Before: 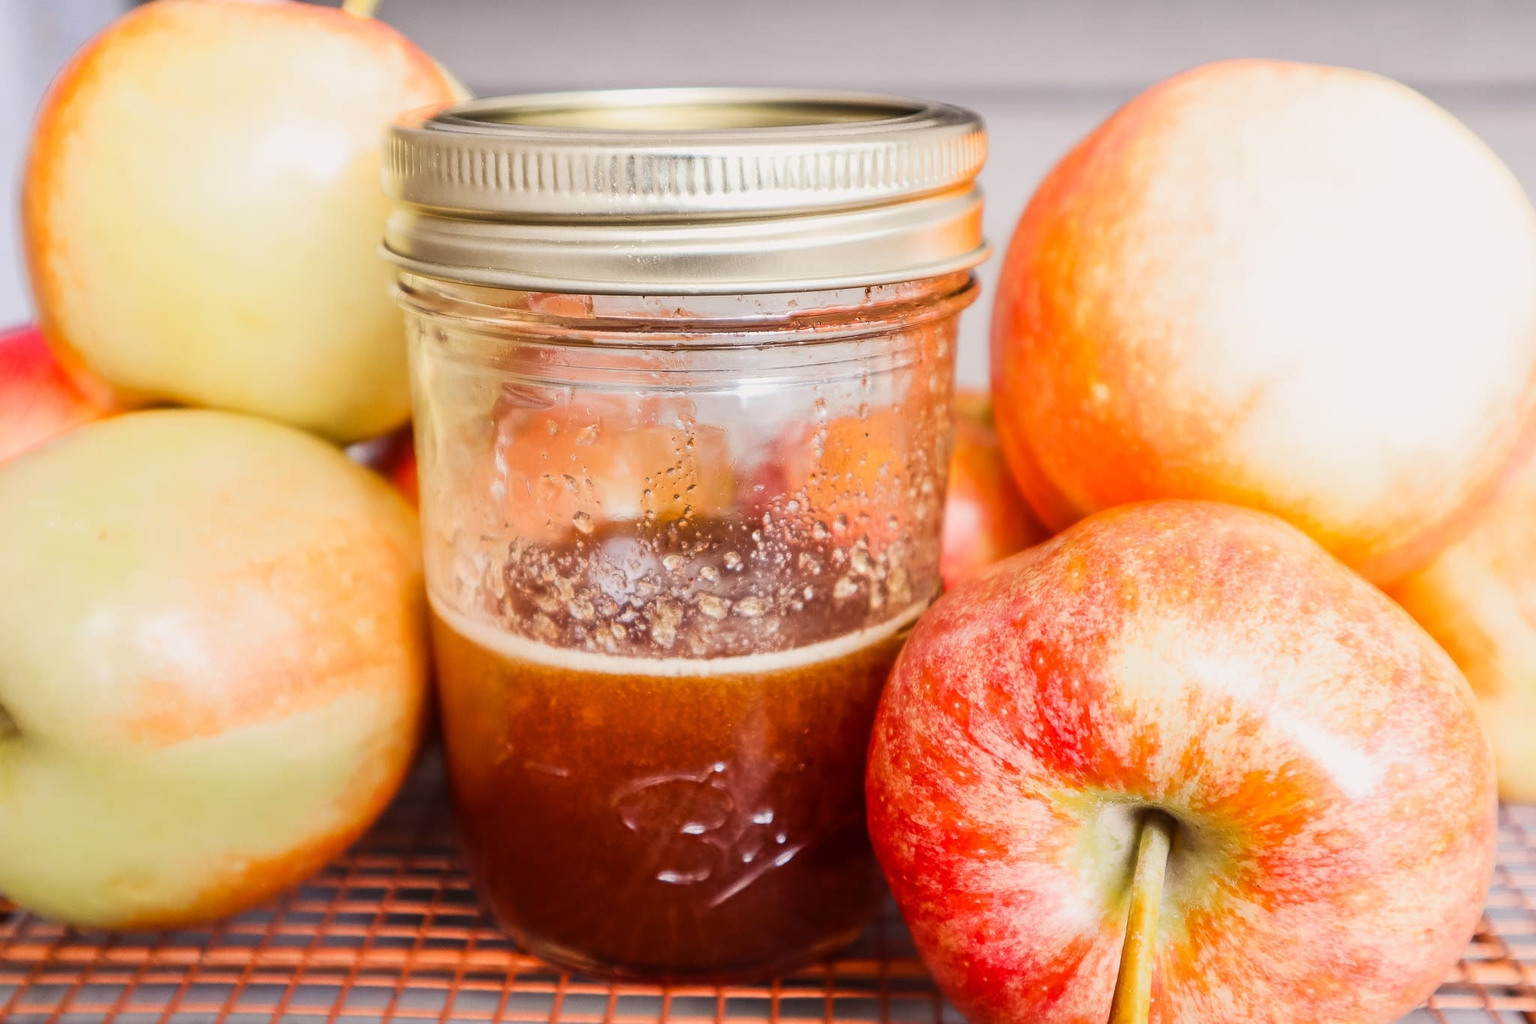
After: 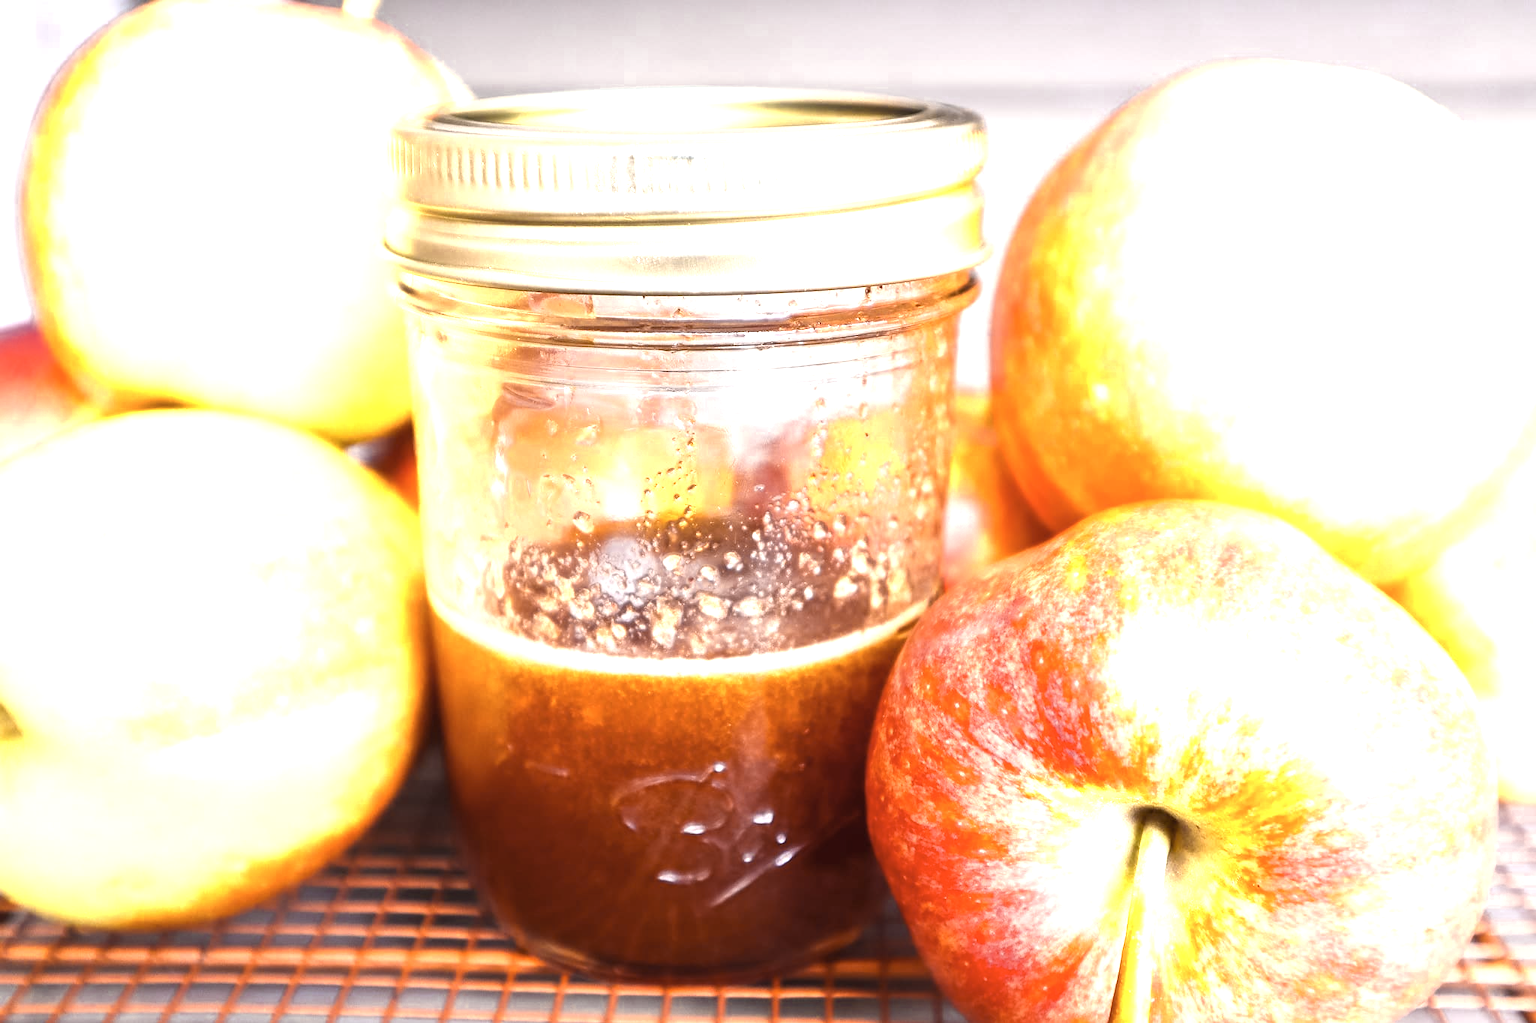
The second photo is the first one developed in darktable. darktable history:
exposure: black level correction 0, exposure 1 EV, compensate exposure bias true, compensate highlight preservation false
color zones: curves: ch0 [(0.004, 0.306) (0.107, 0.448) (0.252, 0.656) (0.41, 0.398) (0.595, 0.515) (0.768, 0.628)]; ch1 [(0.07, 0.323) (0.151, 0.452) (0.252, 0.608) (0.346, 0.221) (0.463, 0.189) (0.61, 0.368) (0.735, 0.395) (0.921, 0.412)]; ch2 [(0, 0.476) (0.132, 0.512) (0.243, 0.512) (0.397, 0.48) (0.522, 0.376) (0.634, 0.536) (0.761, 0.46)]
